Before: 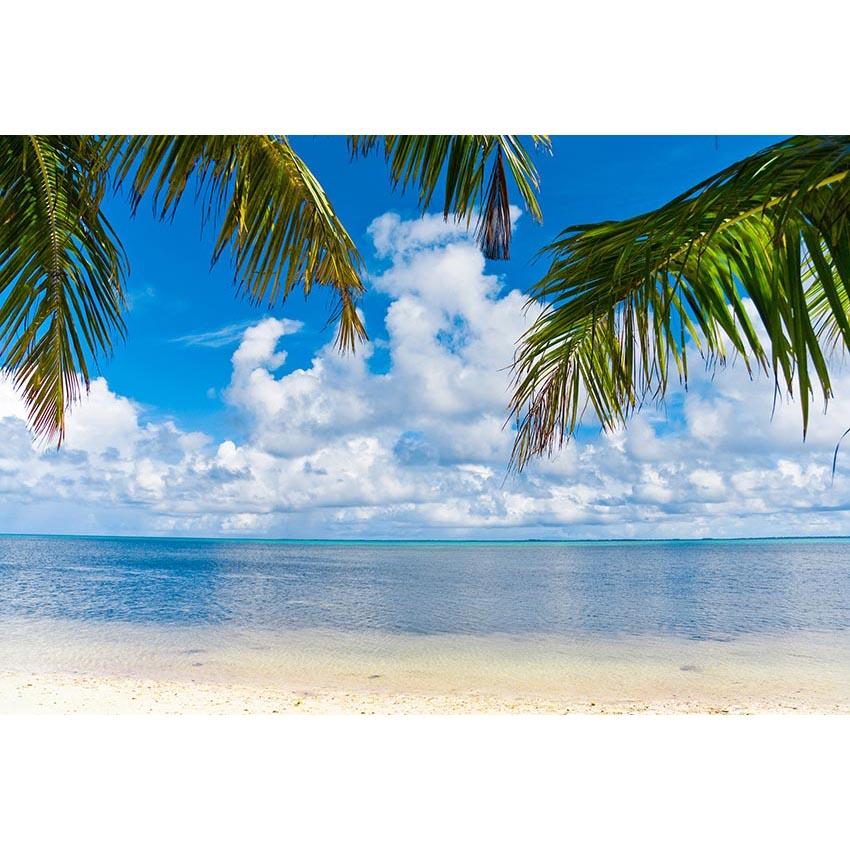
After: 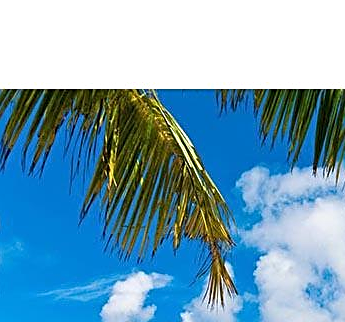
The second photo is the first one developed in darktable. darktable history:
exposure: exposure 0.078 EV, compensate highlight preservation false
sharpen: on, module defaults
crop: left 15.452%, top 5.459%, right 43.956%, bottom 56.62%
